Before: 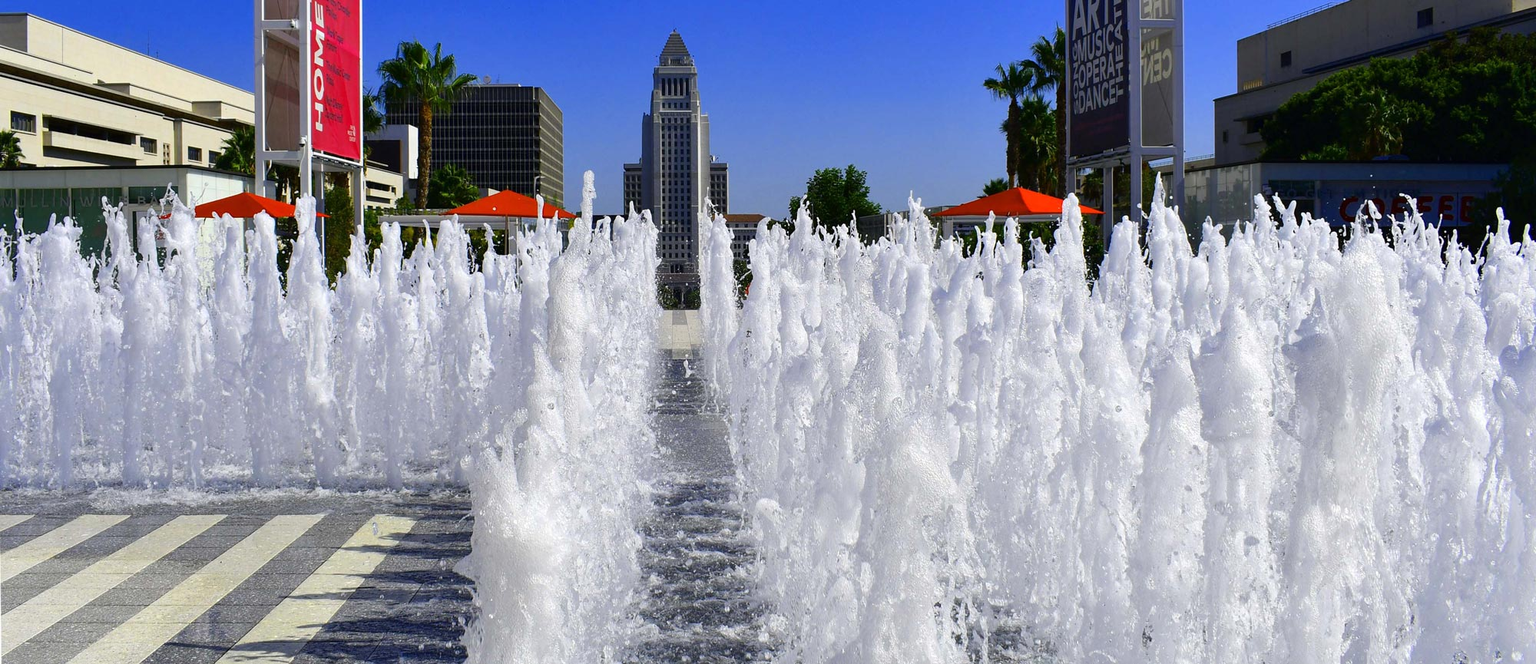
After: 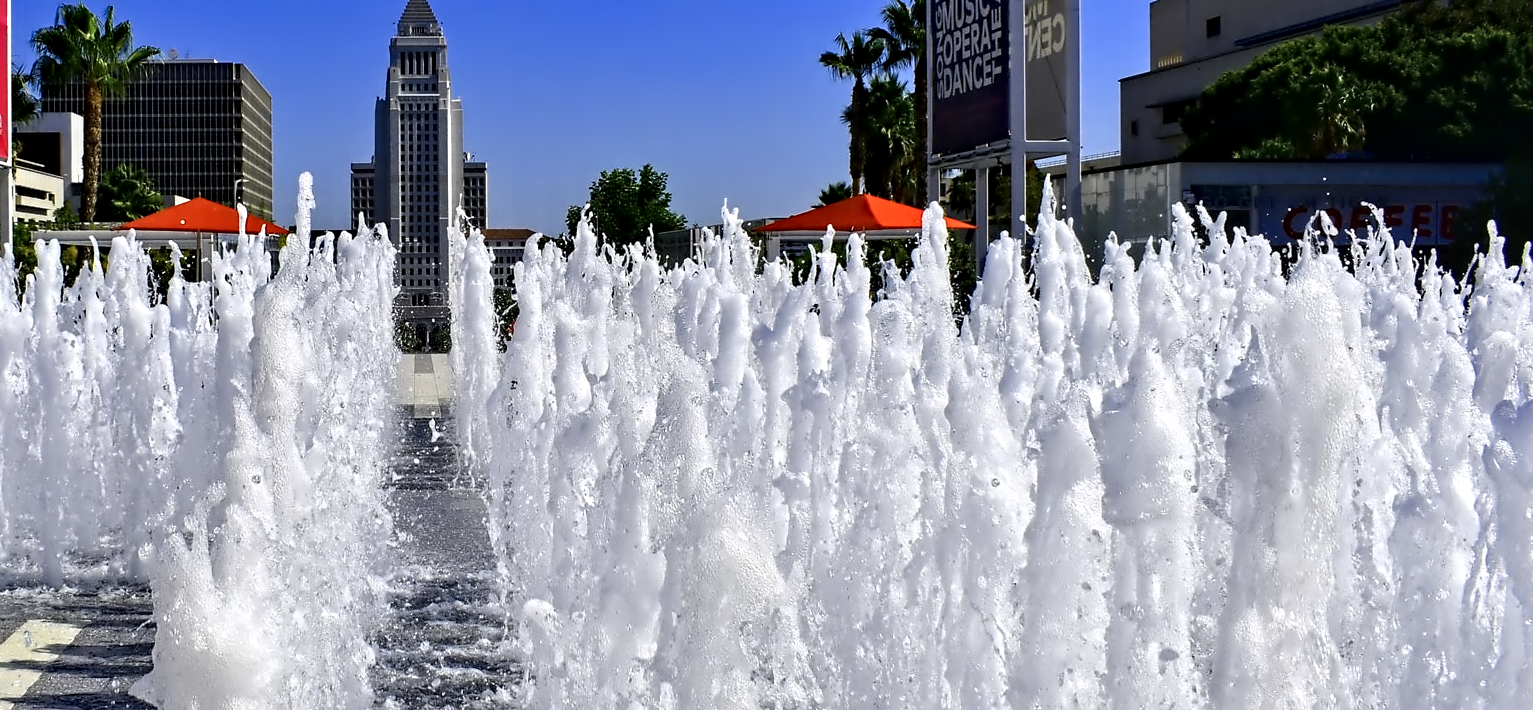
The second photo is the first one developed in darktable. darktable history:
contrast equalizer: octaves 7, y [[0.5, 0.542, 0.583, 0.625, 0.667, 0.708], [0.5 ×6], [0.5 ×6], [0, 0.033, 0.067, 0.1, 0.133, 0.167], [0, 0.05, 0.1, 0.15, 0.2, 0.25]]
crop: left 23.095%, top 5.827%, bottom 11.854%
